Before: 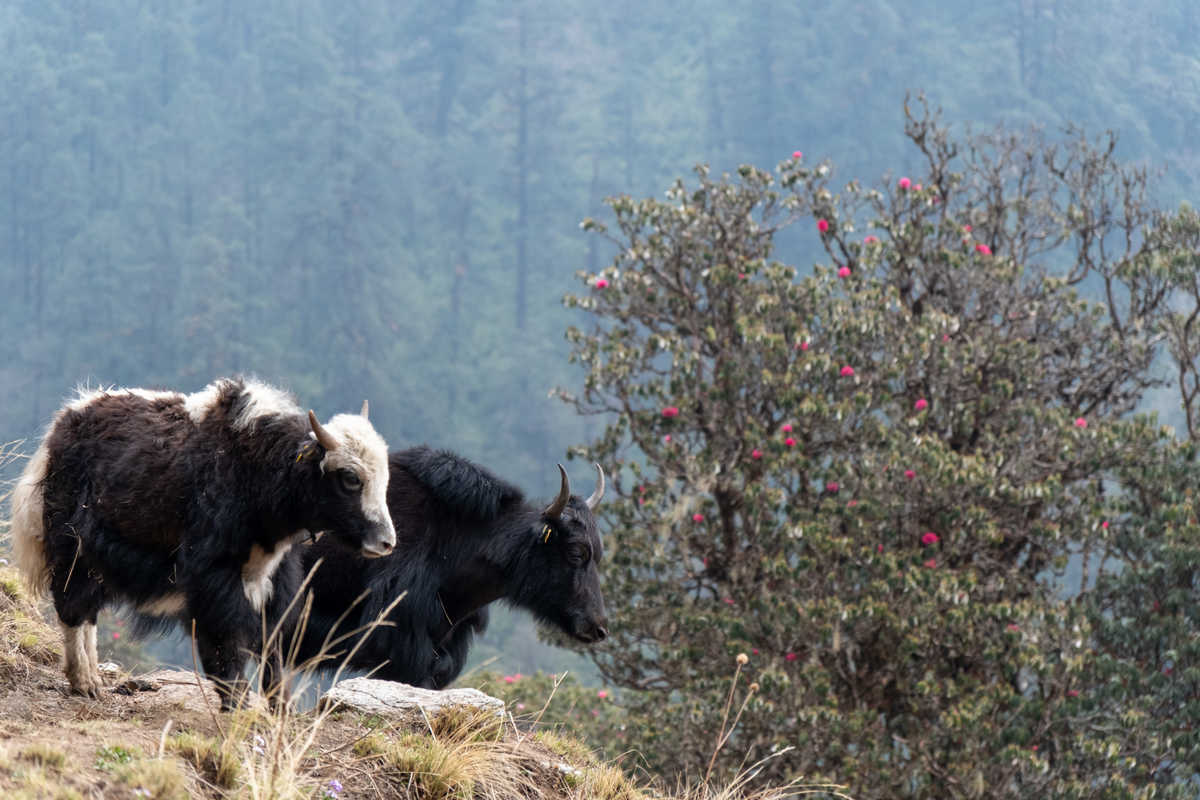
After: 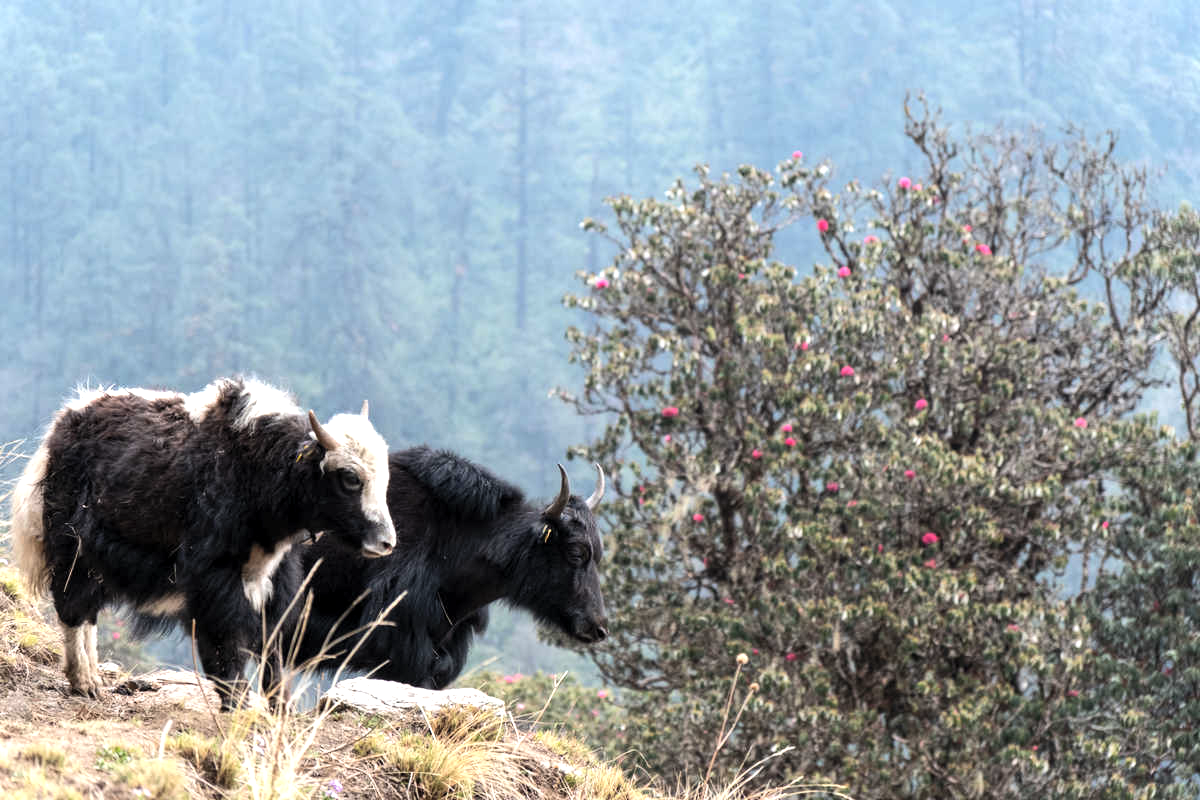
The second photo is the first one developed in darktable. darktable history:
tone equalizer: -8 EV -0.75 EV, -7 EV -0.7 EV, -6 EV -0.6 EV, -5 EV -0.4 EV, -3 EV 0.4 EV, -2 EV 0.6 EV, -1 EV 0.7 EV, +0 EV 0.75 EV, edges refinement/feathering 500, mask exposure compensation -1.57 EV, preserve details no
local contrast: highlights 100%, shadows 100%, detail 120%, midtone range 0.2
contrast brightness saturation: brightness 0.15
